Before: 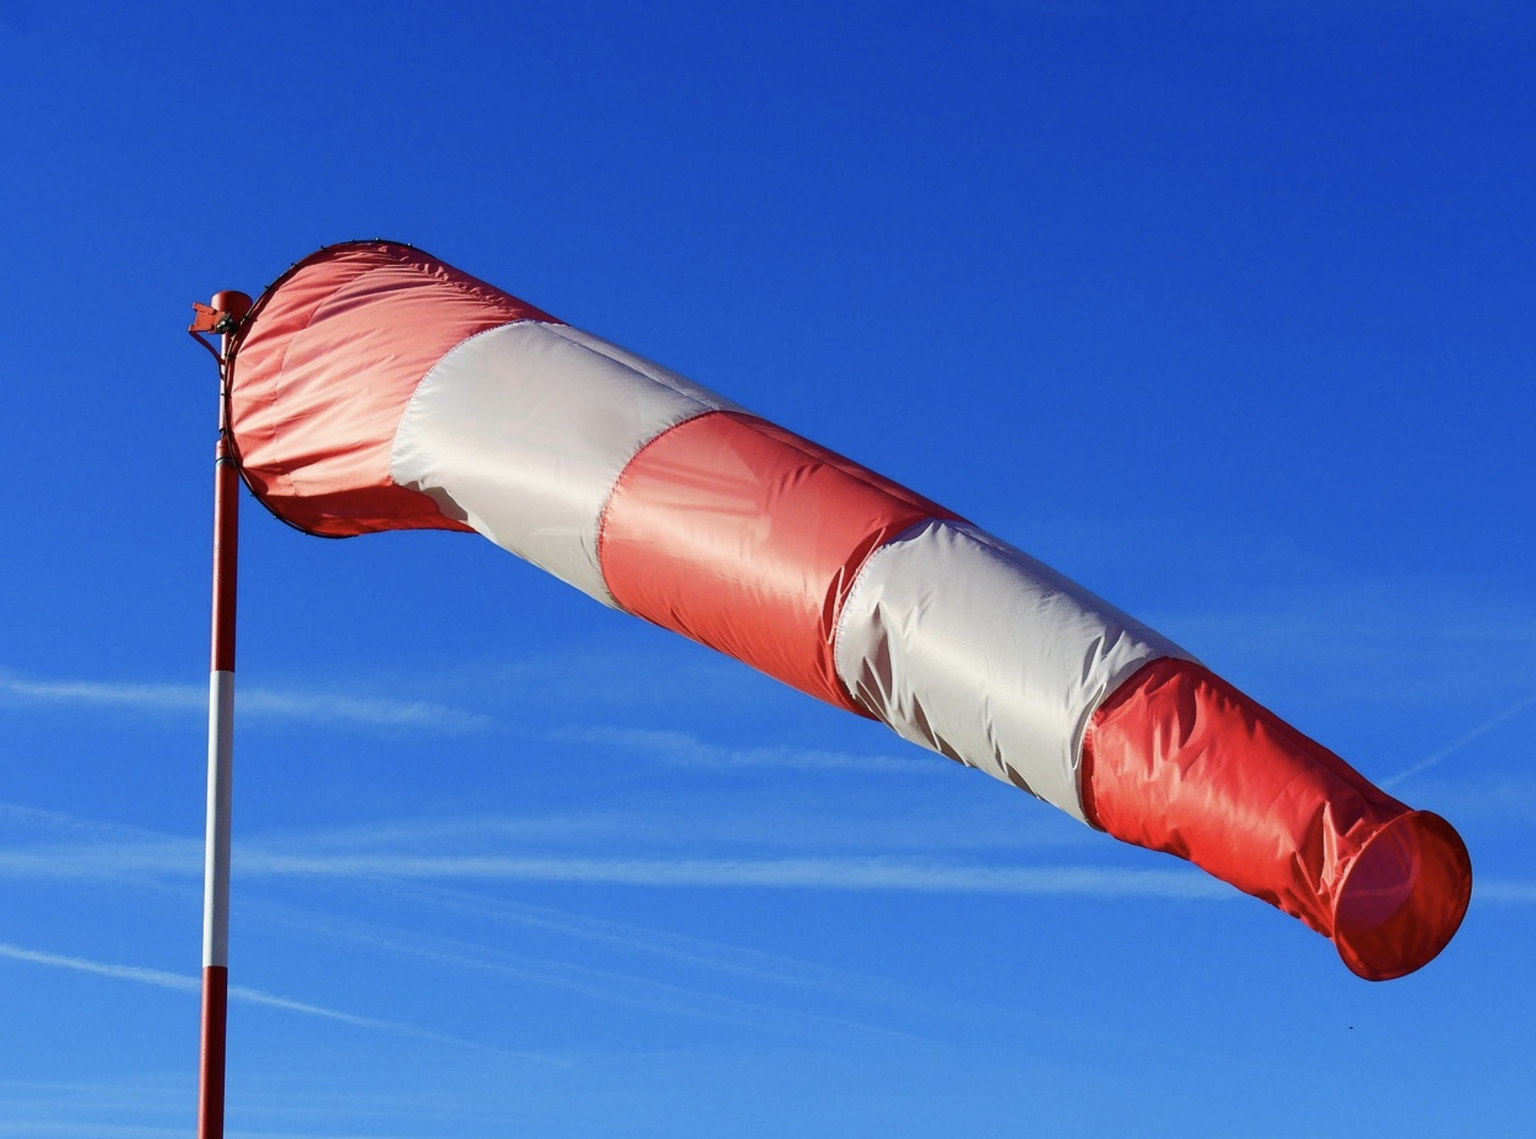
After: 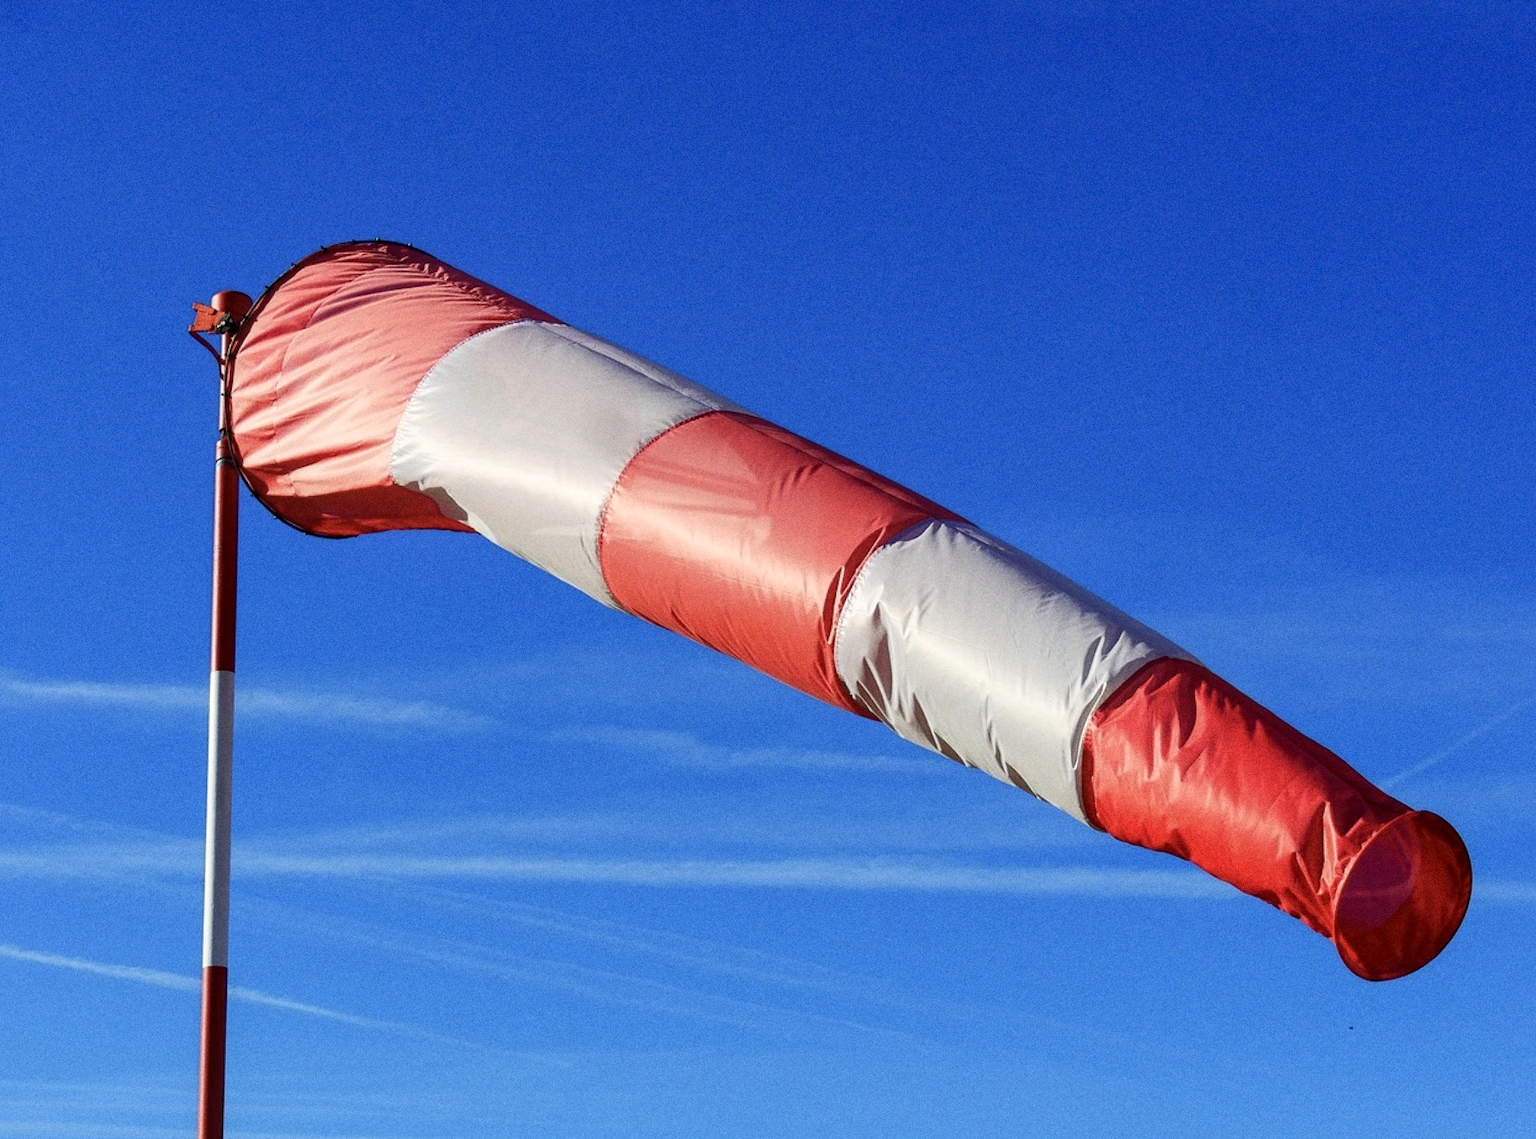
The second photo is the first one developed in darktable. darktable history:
local contrast: on, module defaults
grain: on, module defaults
